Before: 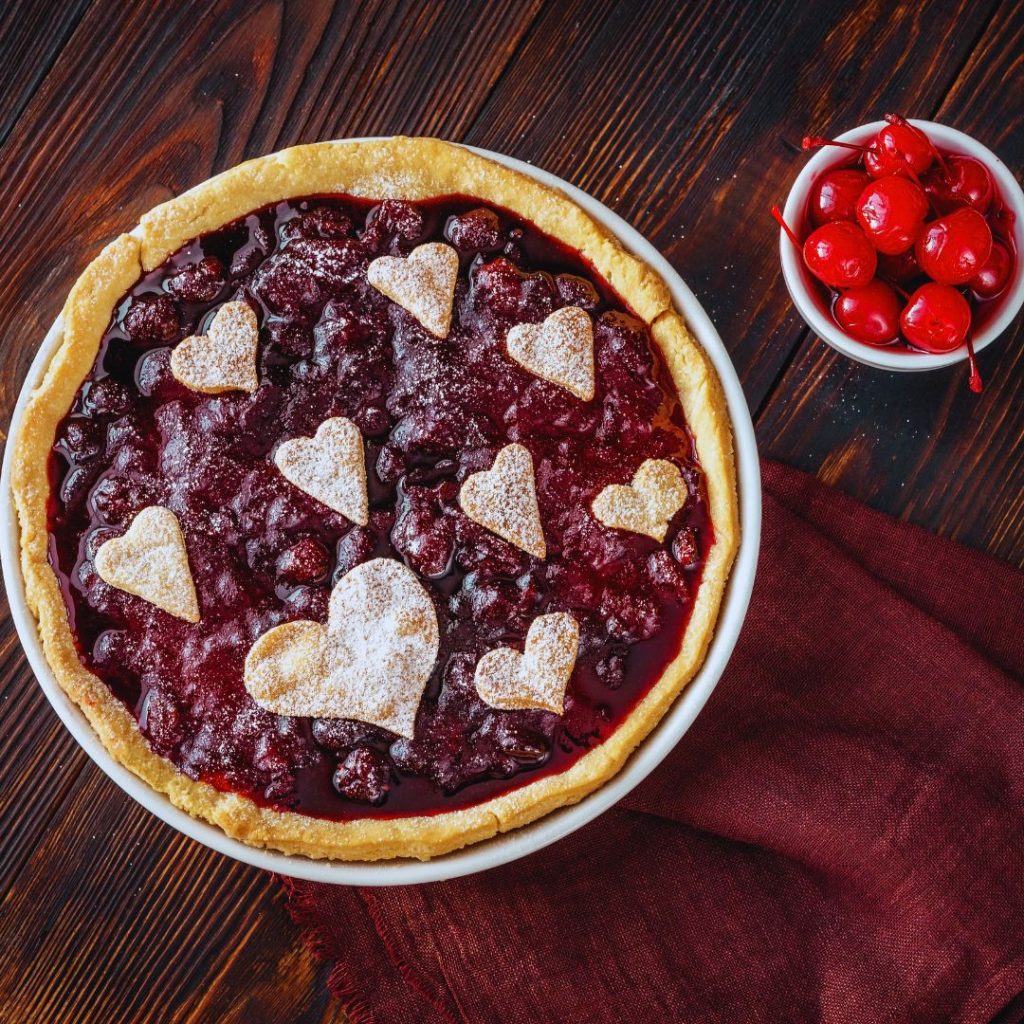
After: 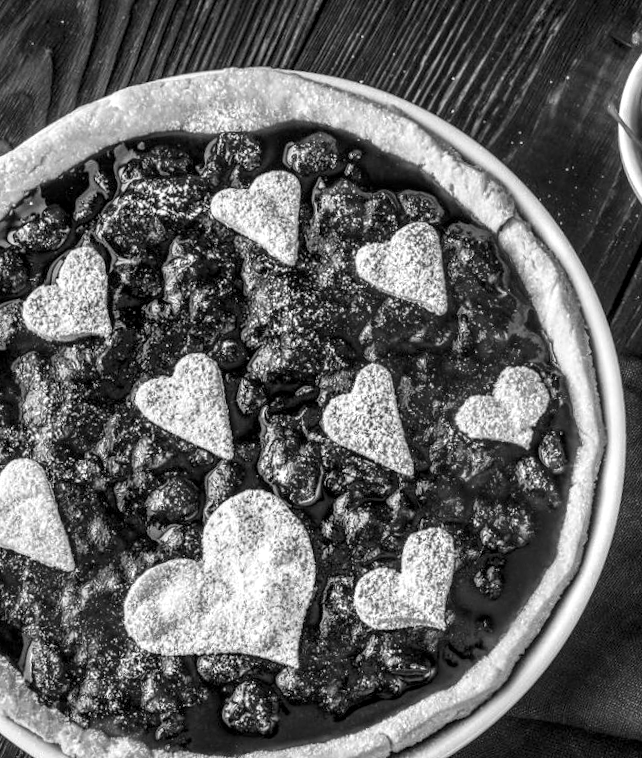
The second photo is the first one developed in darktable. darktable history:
local contrast: detail 150%
monochrome: on, module defaults
crop: left 16.202%, top 11.208%, right 26.045%, bottom 20.557%
rotate and perspective: rotation -5.2°, automatic cropping off
exposure: black level correction 0.001, exposure 0.191 EV, compensate highlight preservation false
color correction: highlights a* 17.94, highlights b* 35.39, shadows a* 1.48, shadows b* 6.42, saturation 1.01
